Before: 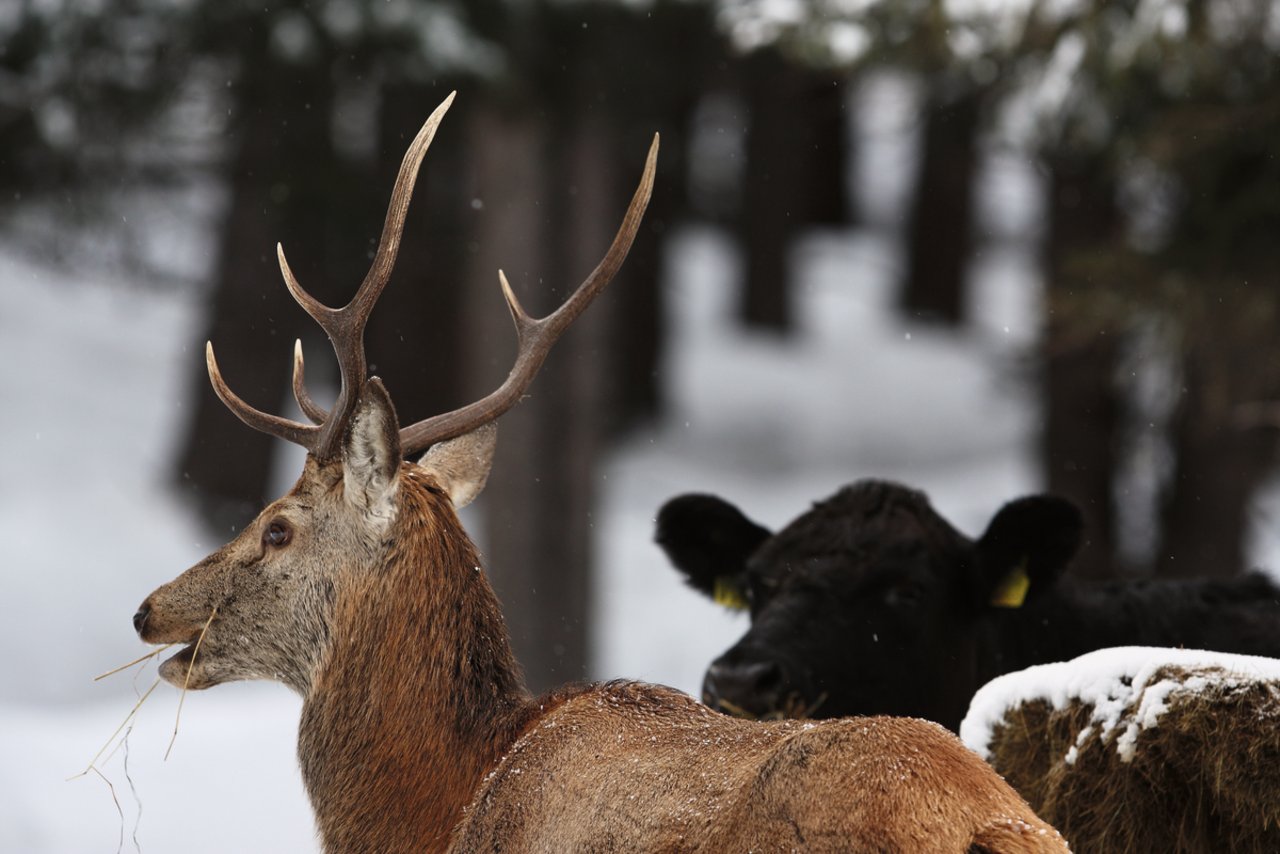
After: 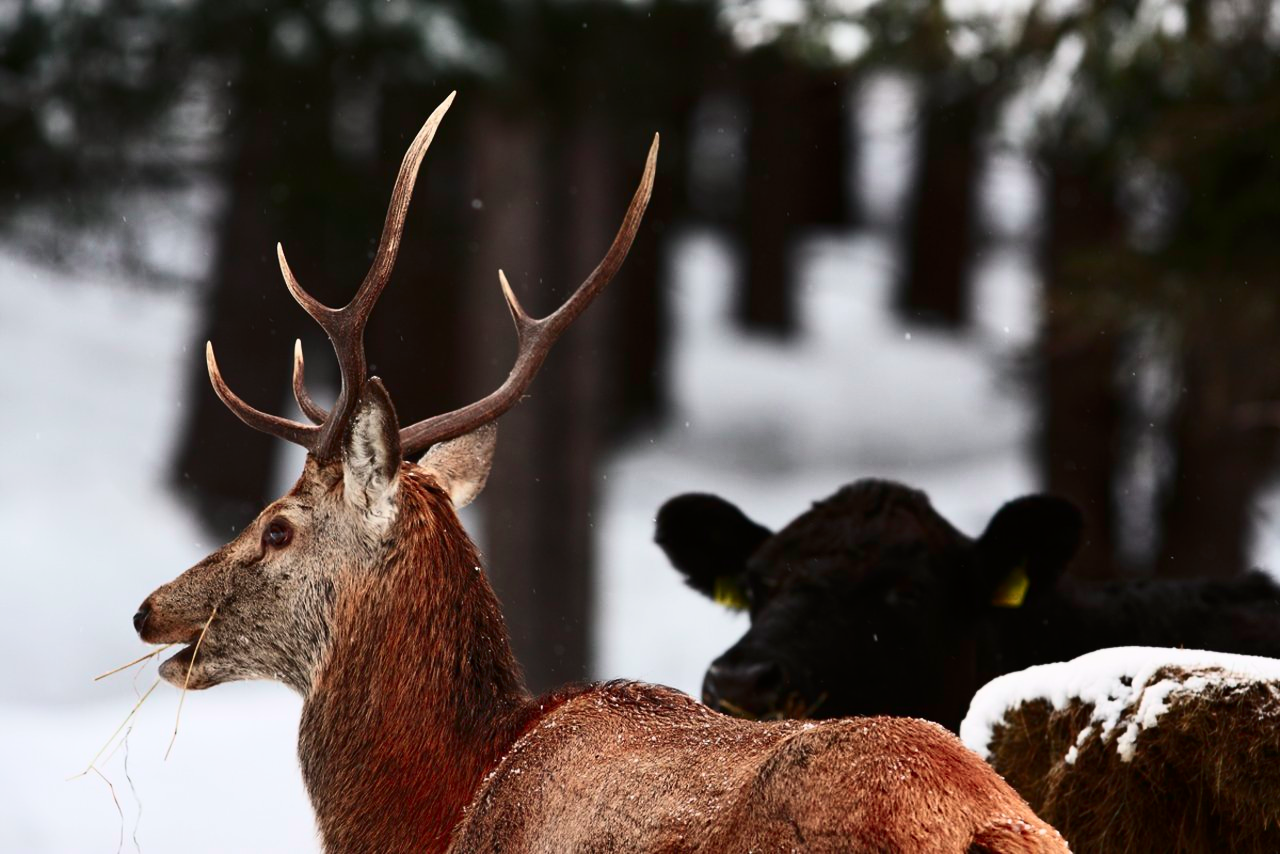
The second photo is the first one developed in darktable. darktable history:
contrast brightness saturation: contrast 0.28
color contrast: green-magenta contrast 1.73, blue-yellow contrast 1.15
